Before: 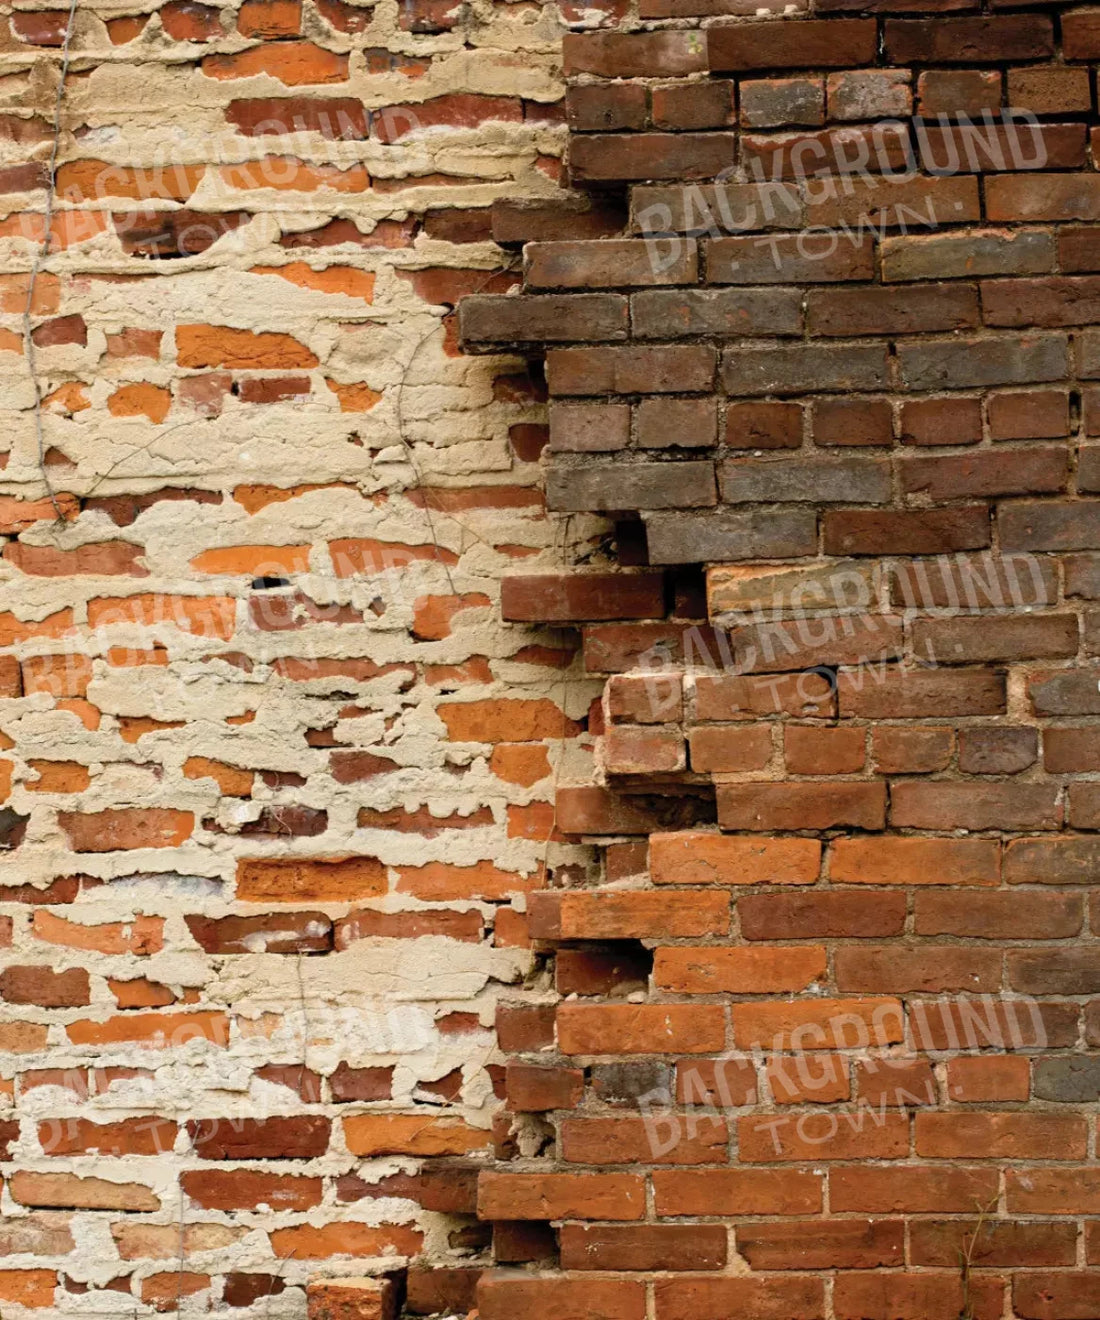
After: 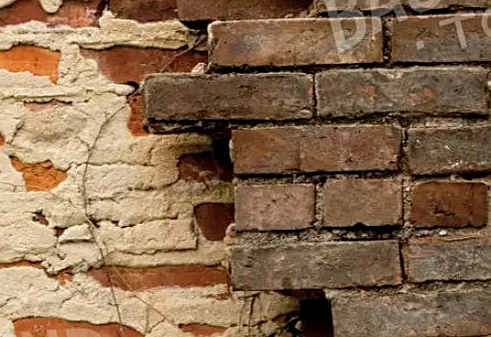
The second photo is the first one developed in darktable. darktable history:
shadows and highlights: shadows 51.91, highlights -28.74, soften with gaussian
sharpen: on, module defaults
crop: left 28.692%, top 16.817%, right 26.616%, bottom 57.578%
local contrast: on, module defaults
